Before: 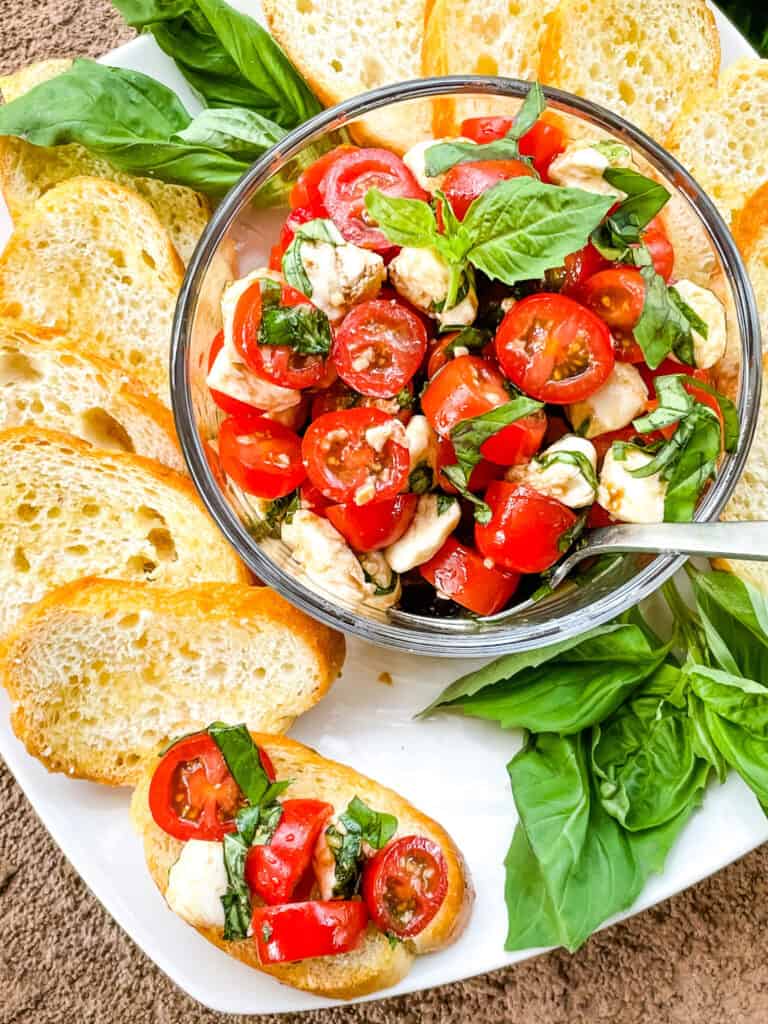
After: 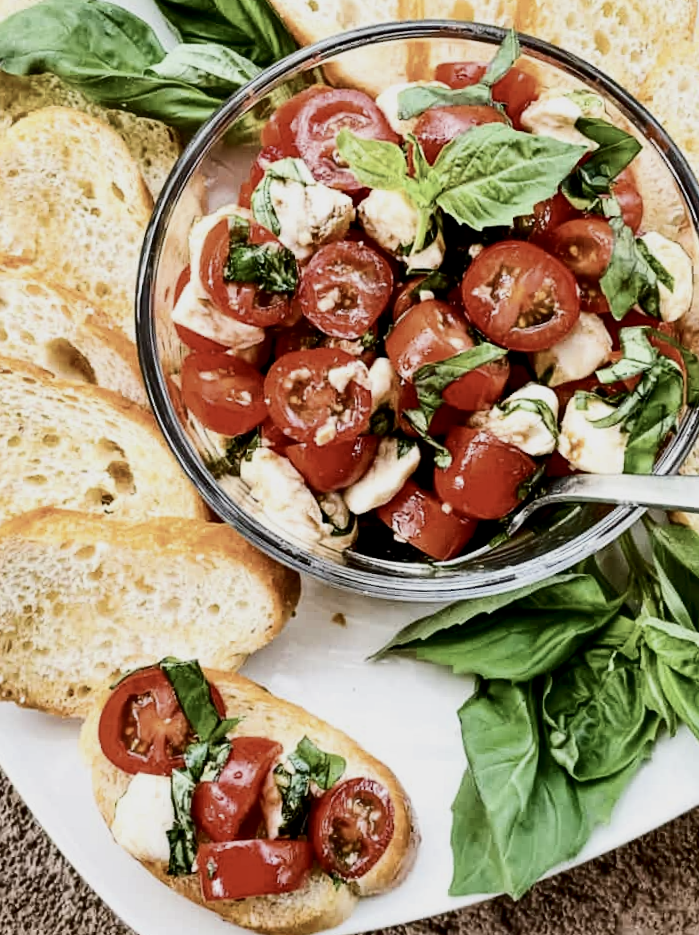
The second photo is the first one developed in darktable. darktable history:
crop and rotate: angle -2.11°, left 3.148%, top 3.659%, right 1.365%, bottom 0.517%
color correction: highlights b* -0.043, saturation 0.534
filmic rgb: black relative exposure -7.71 EV, white relative exposure 4.46 EV, hardness 3.75, latitude 50.14%, contrast 1.101
contrast brightness saturation: contrast 0.245, brightness -0.221, saturation 0.149
